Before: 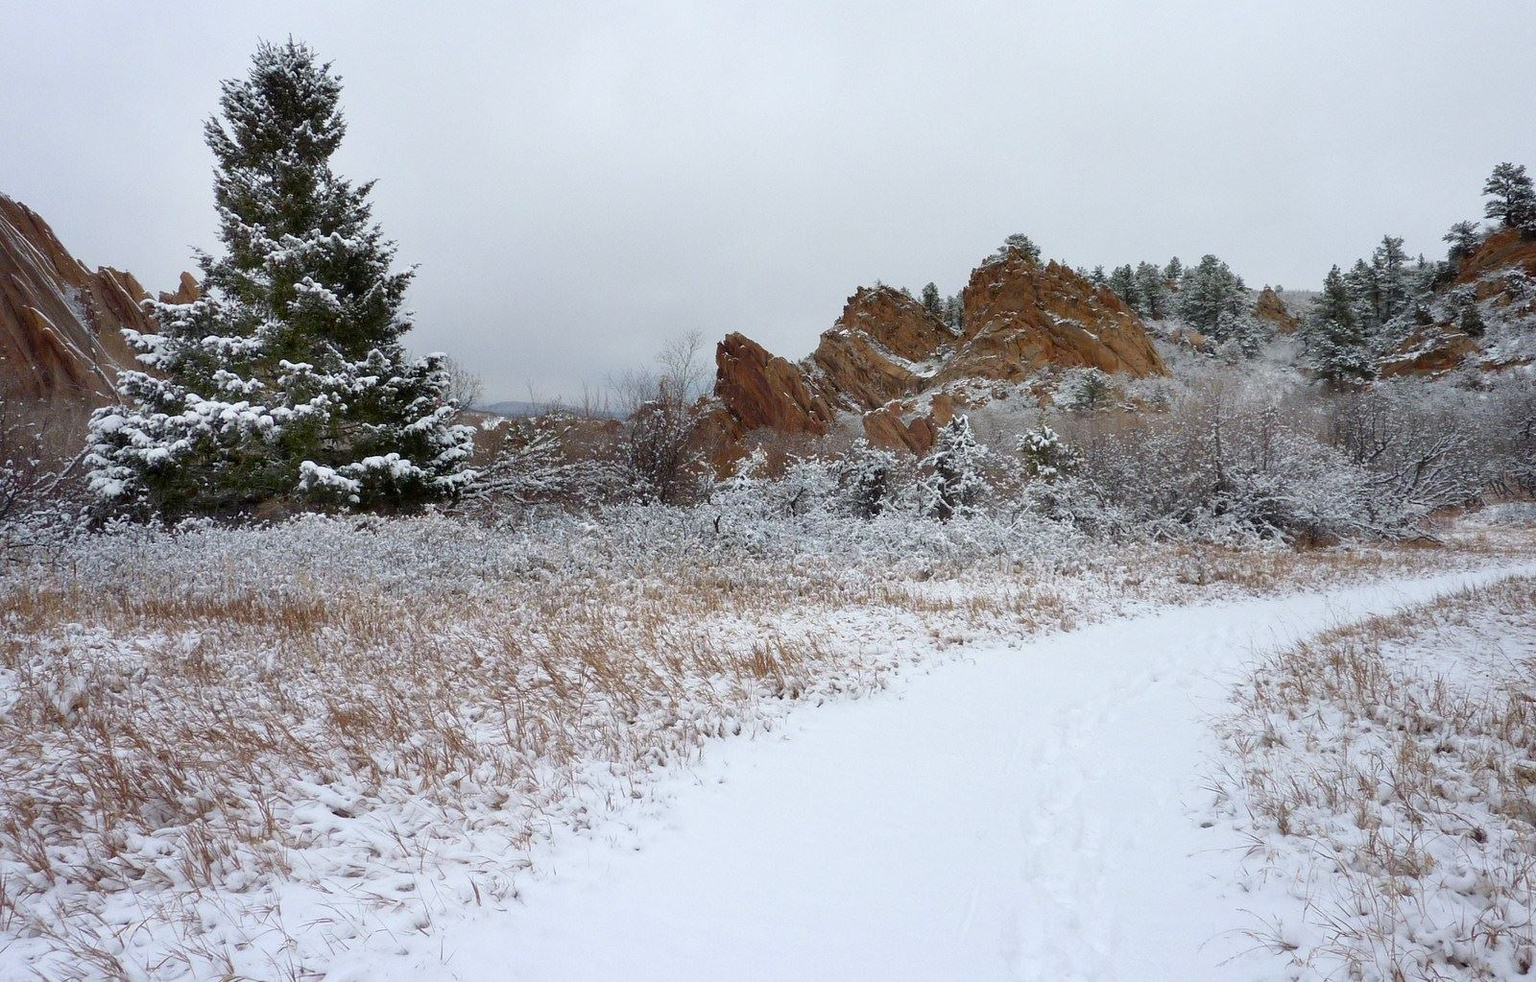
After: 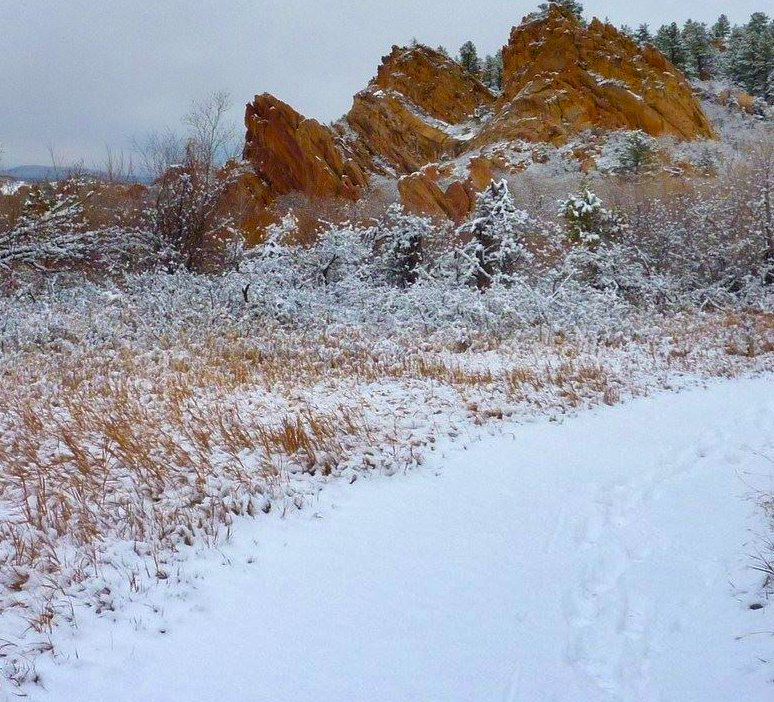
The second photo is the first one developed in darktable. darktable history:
exposure: compensate highlight preservation false
shadows and highlights: white point adjustment 0.066, soften with gaussian
velvia: strength 51.57%, mid-tones bias 0.502
tone equalizer: edges refinement/feathering 500, mask exposure compensation -1.57 EV, preserve details no
crop: left 31.315%, top 24.806%, right 20.275%, bottom 6.567%
